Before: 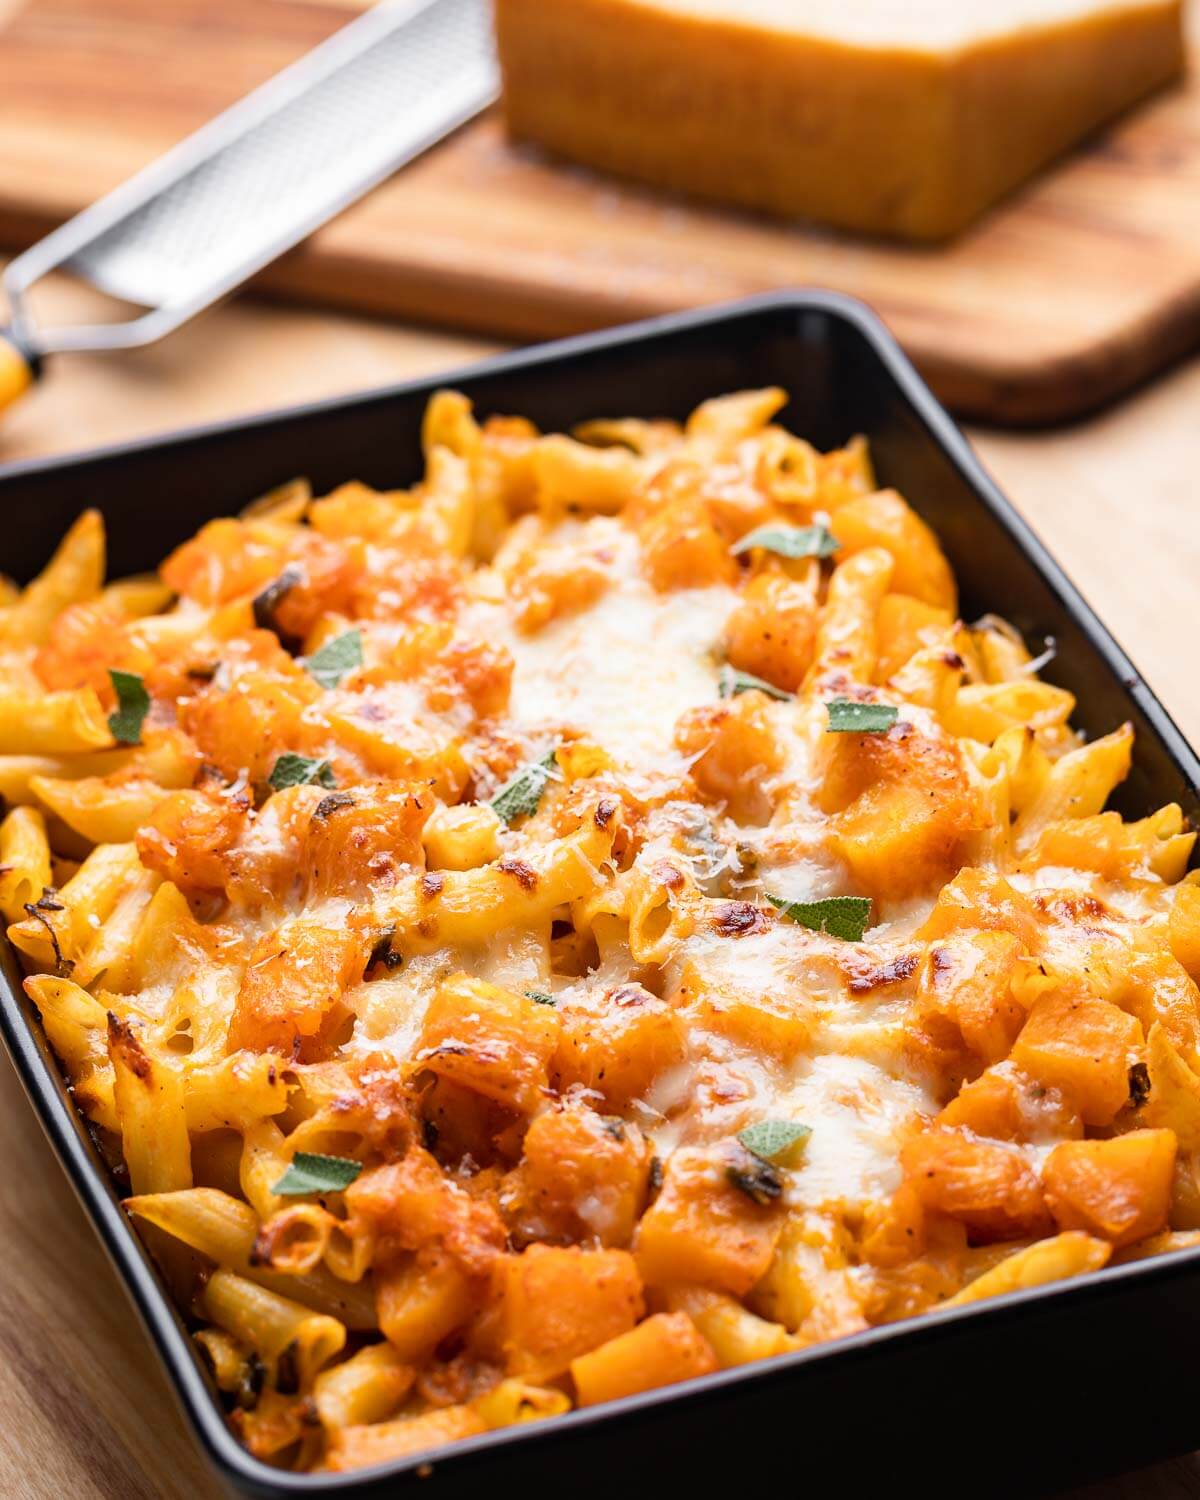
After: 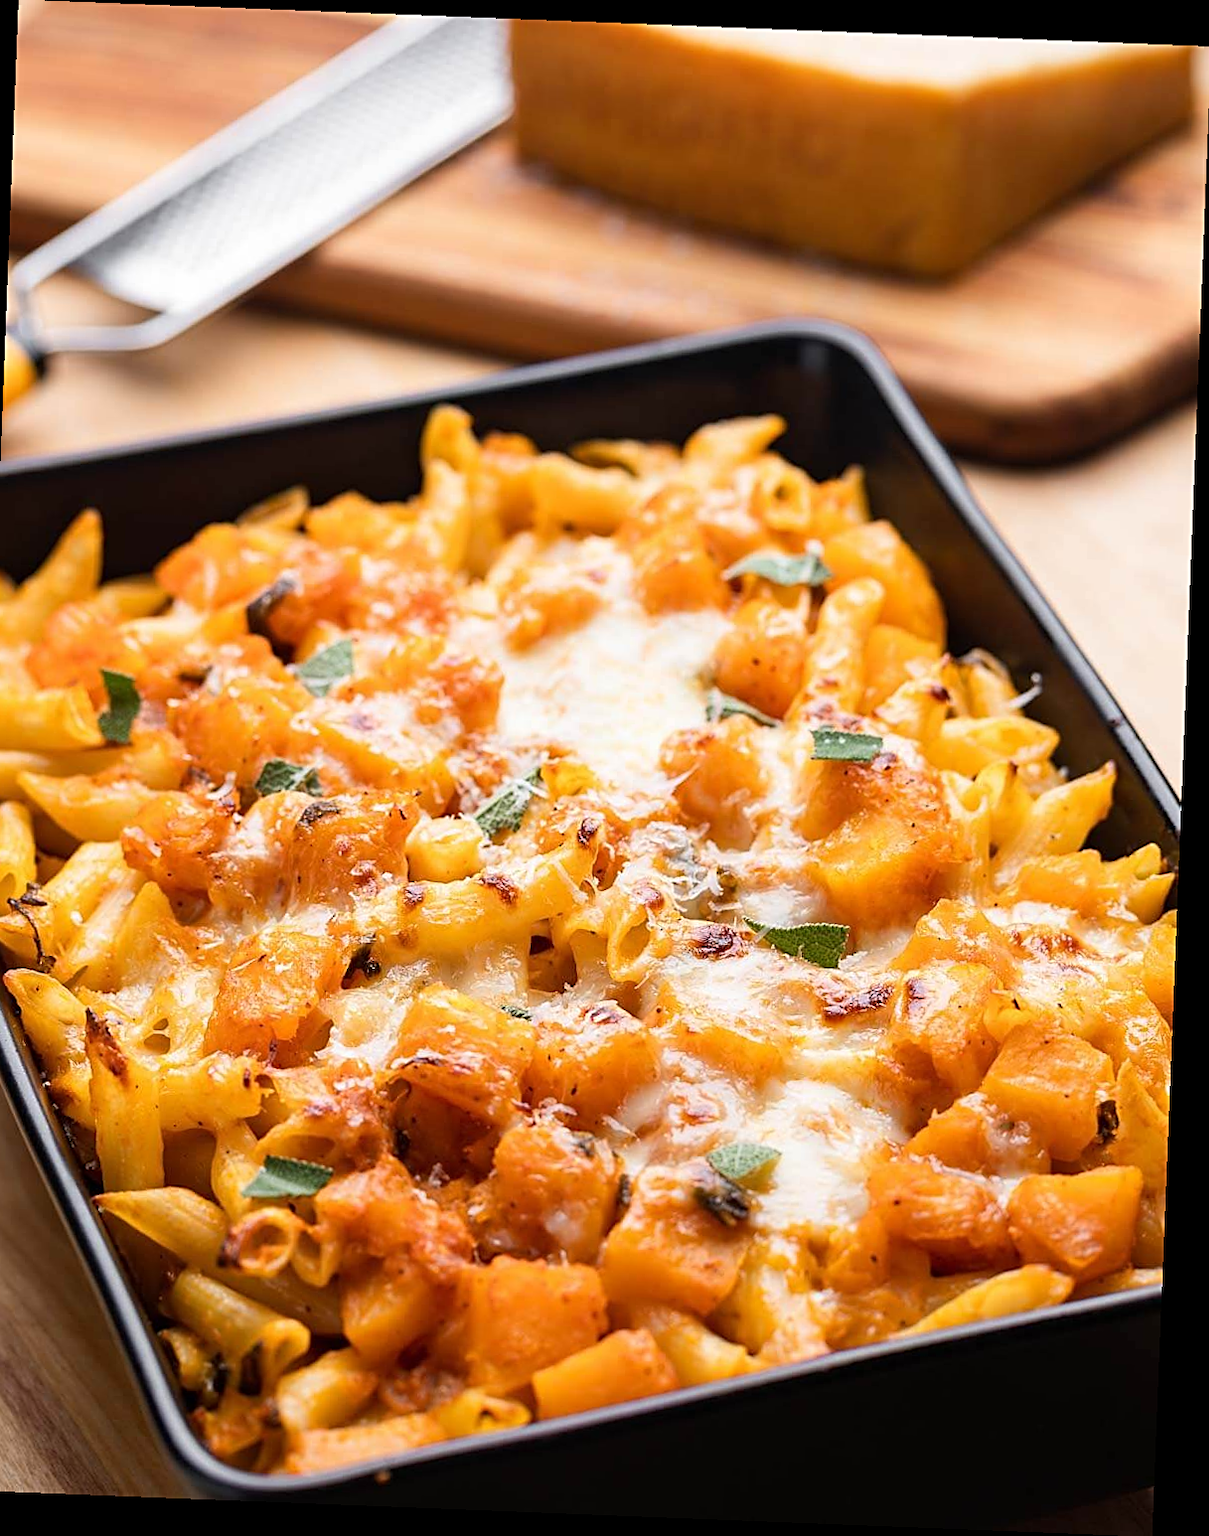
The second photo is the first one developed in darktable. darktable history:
rotate and perspective: rotation 2.27°, automatic cropping off
sharpen: on, module defaults
crop and rotate: left 3.238%
